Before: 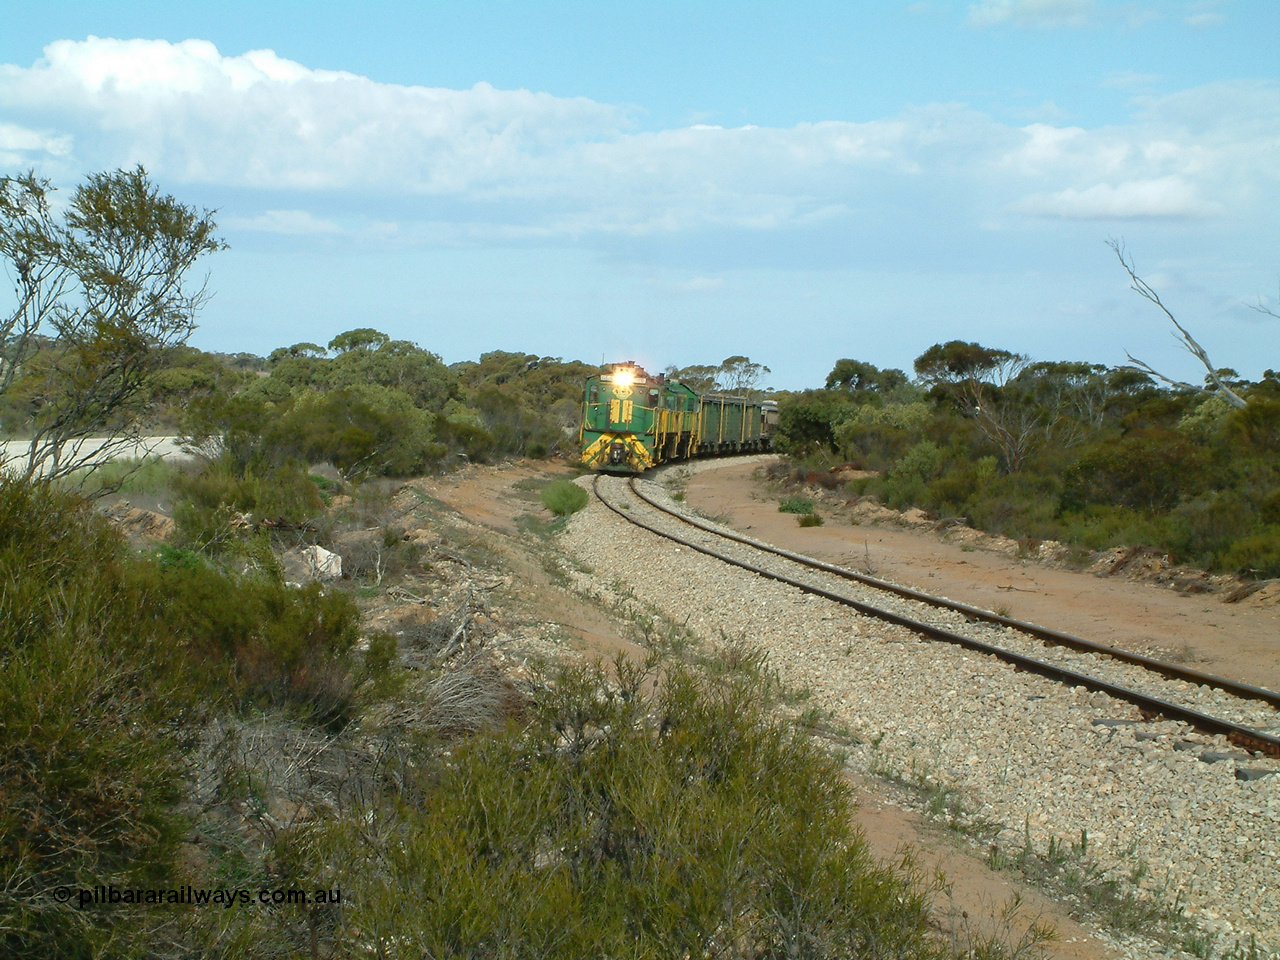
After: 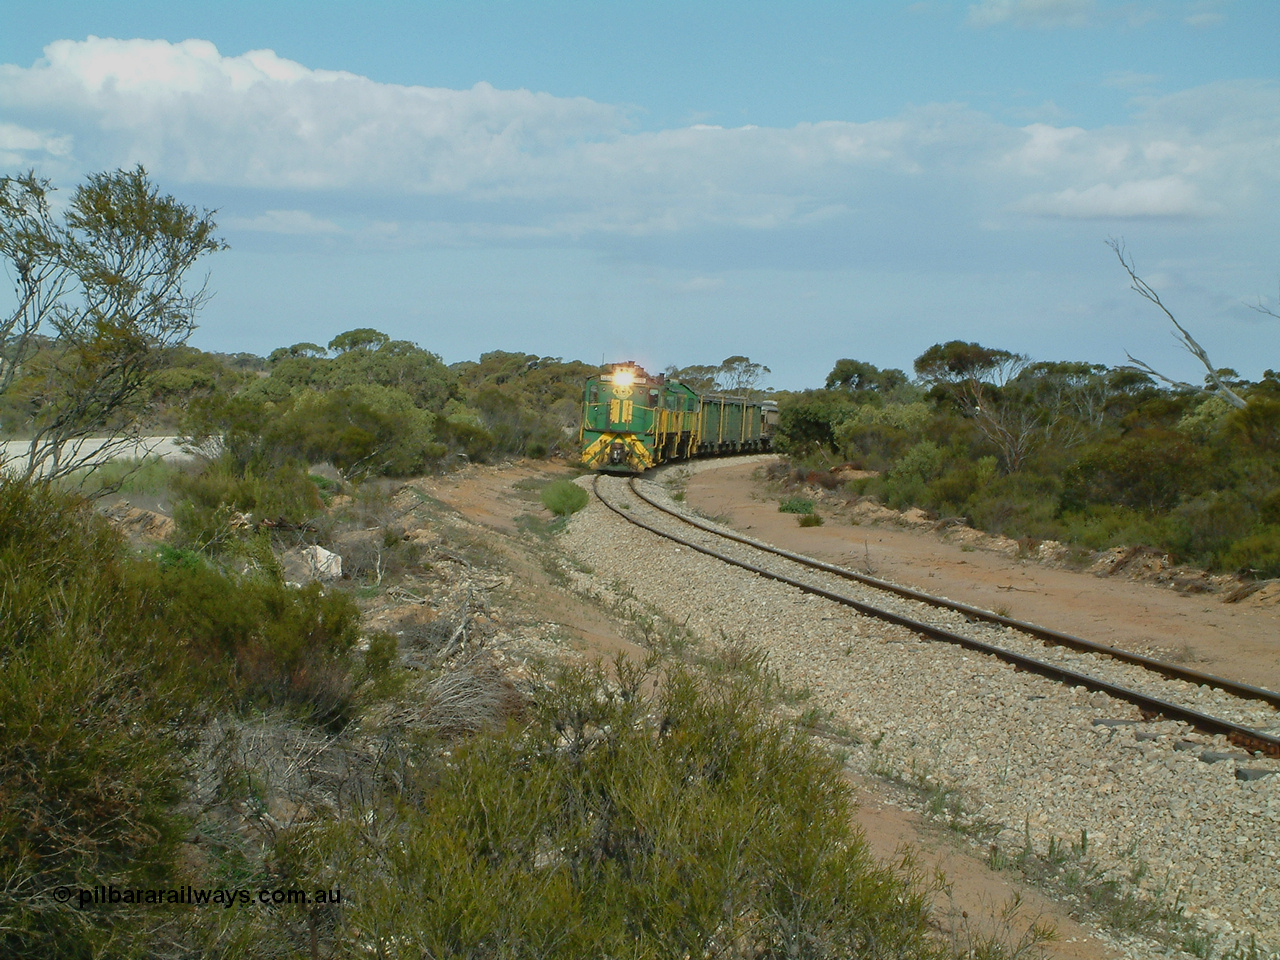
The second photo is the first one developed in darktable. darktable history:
tone equalizer: -8 EV -0.002 EV, -7 EV 0.004 EV, -6 EV -0.043 EV, -5 EV 0.017 EV, -4 EV -0.01 EV, -3 EV 0.041 EV, -2 EV -0.053 EV, -1 EV -0.318 EV, +0 EV -0.553 EV
